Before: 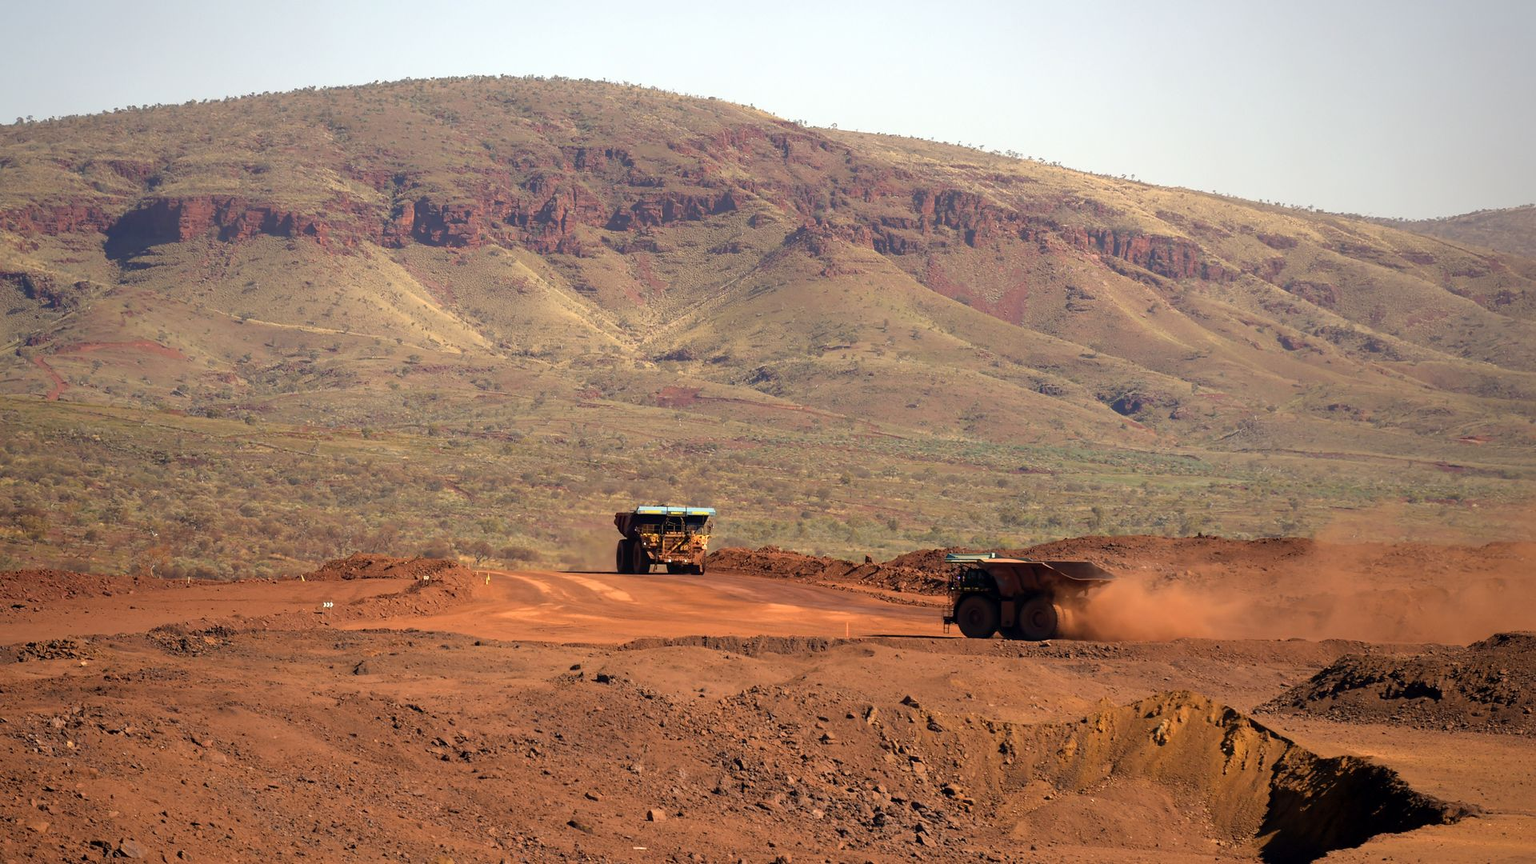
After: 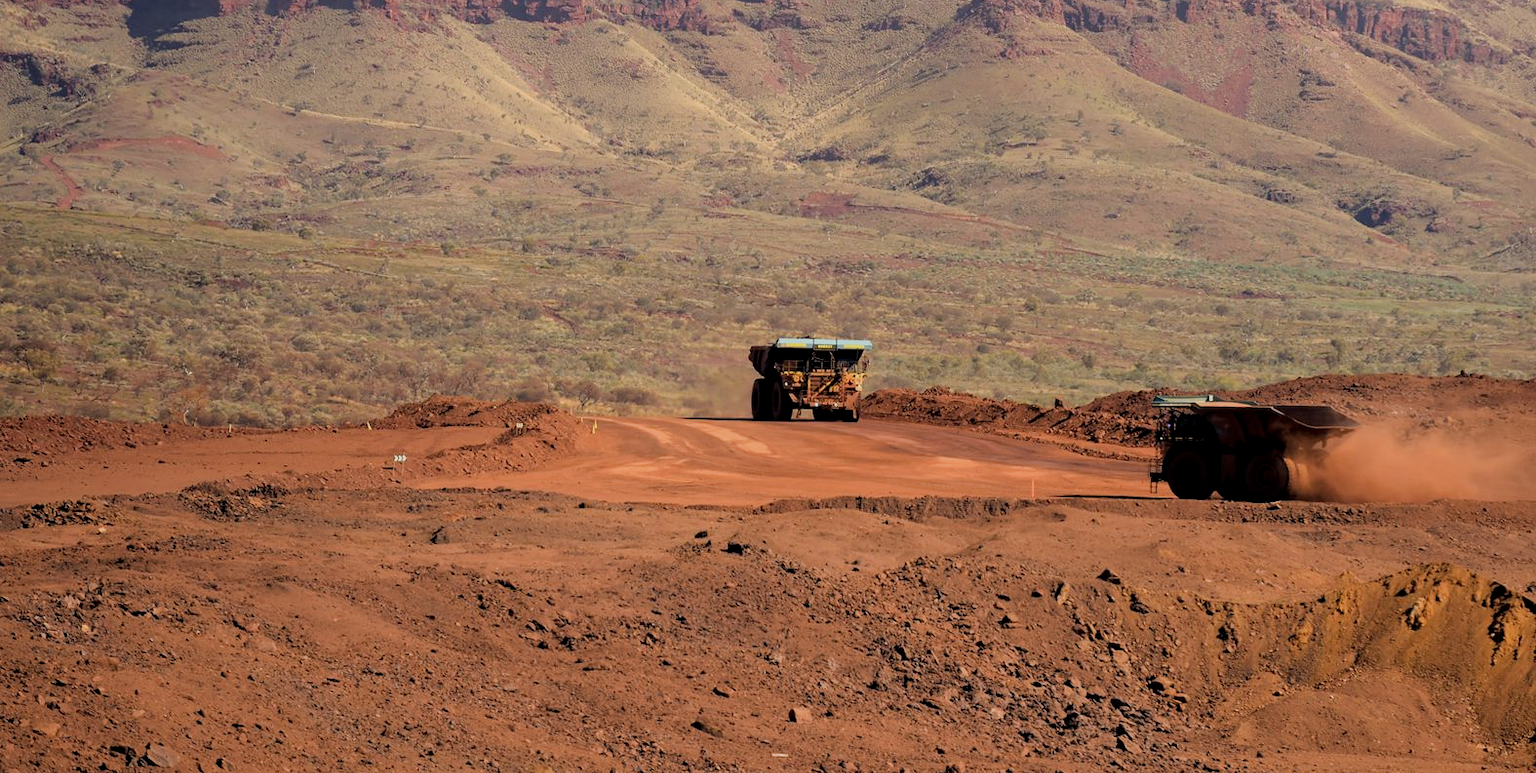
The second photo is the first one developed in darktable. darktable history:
crop: top 26.531%, right 17.959%
filmic rgb: black relative exposure -7.65 EV, white relative exposure 4.56 EV, hardness 3.61, contrast 1.05
local contrast: highlights 100%, shadows 100%, detail 120%, midtone range 0.2
